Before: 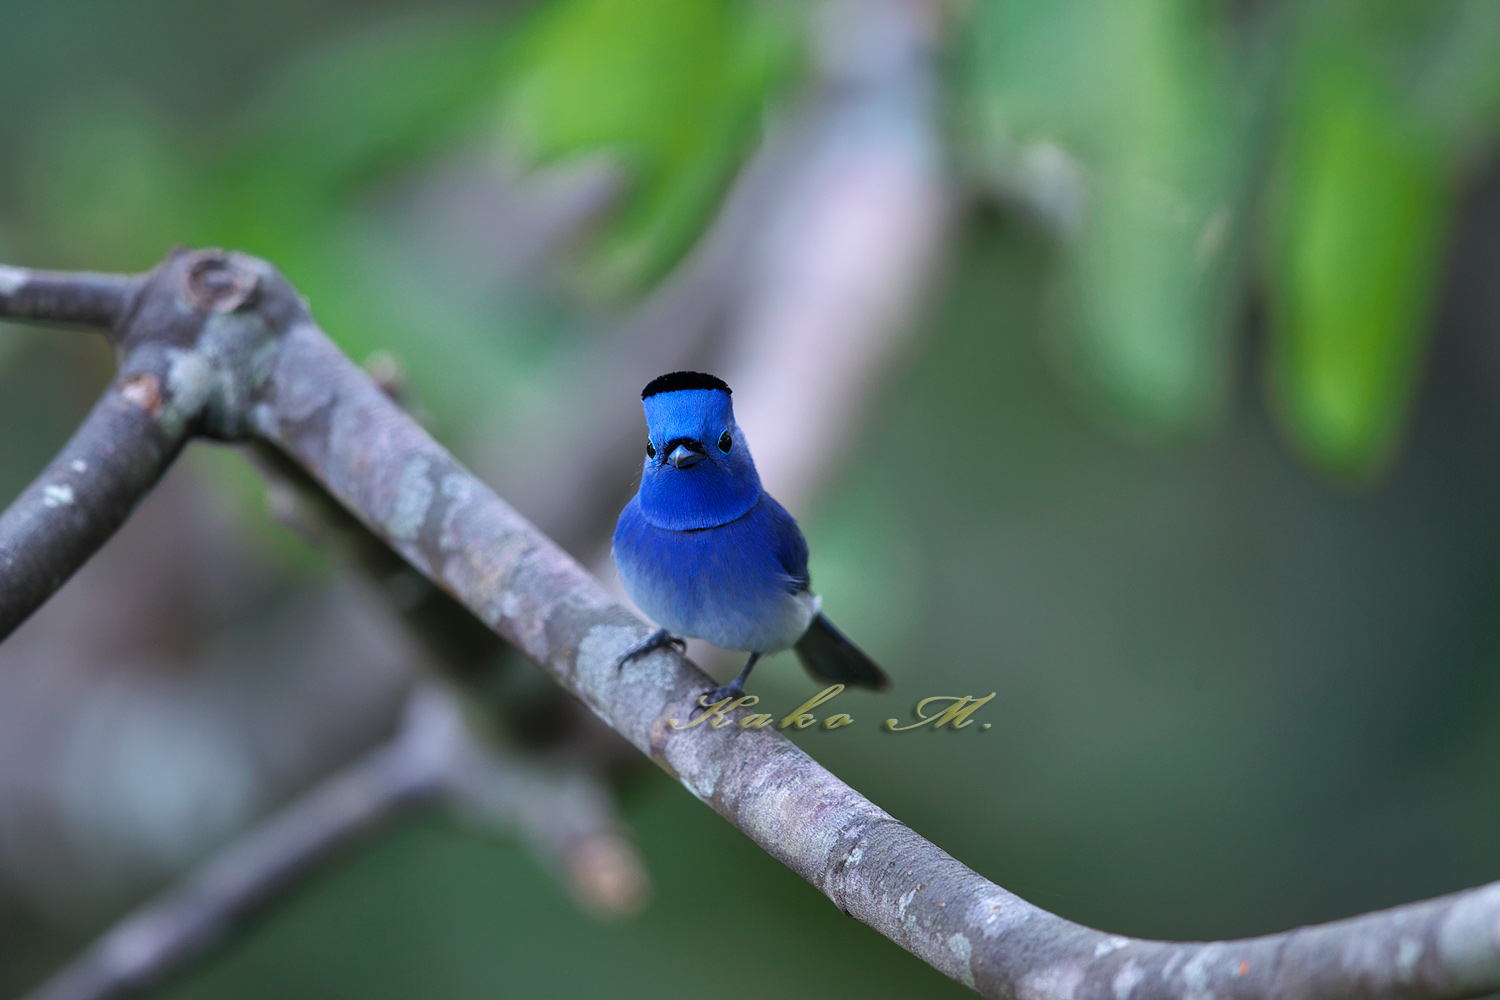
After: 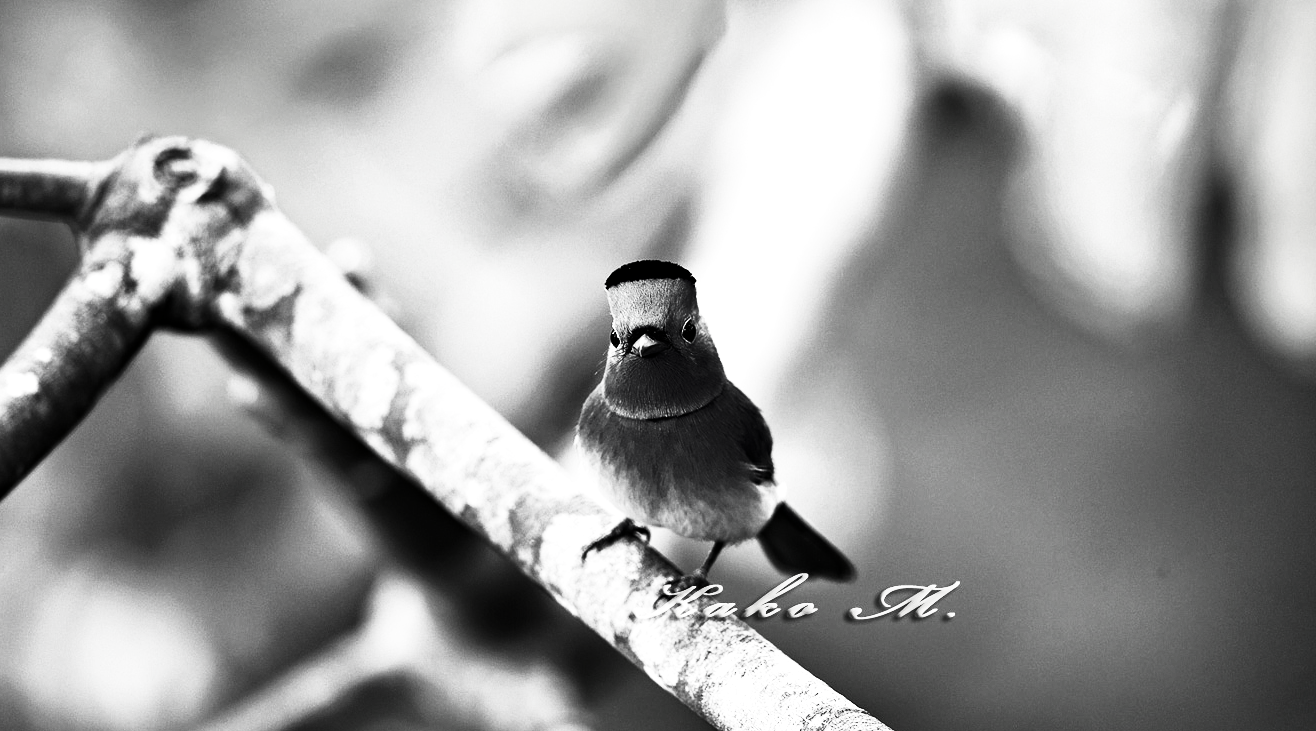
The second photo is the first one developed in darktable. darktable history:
exposure: black level correction -0.002, exposure 1.333 EV, compensate exposure bias true, compensate highlight preservation false
haze removal: strength 0.278, distance 0.244, compatibility mode true, adaptive false
contrast brightness saturation: contrast 0.016, brightness -0.989, saturation -0.988
base curve: curves: ch0 [(0, 0) (0.495, 0.917) (1, 1)], preserve colors none
crop and rotate: left 2.449%, top 11.159%, right 9.799%, bottom 15.654%
